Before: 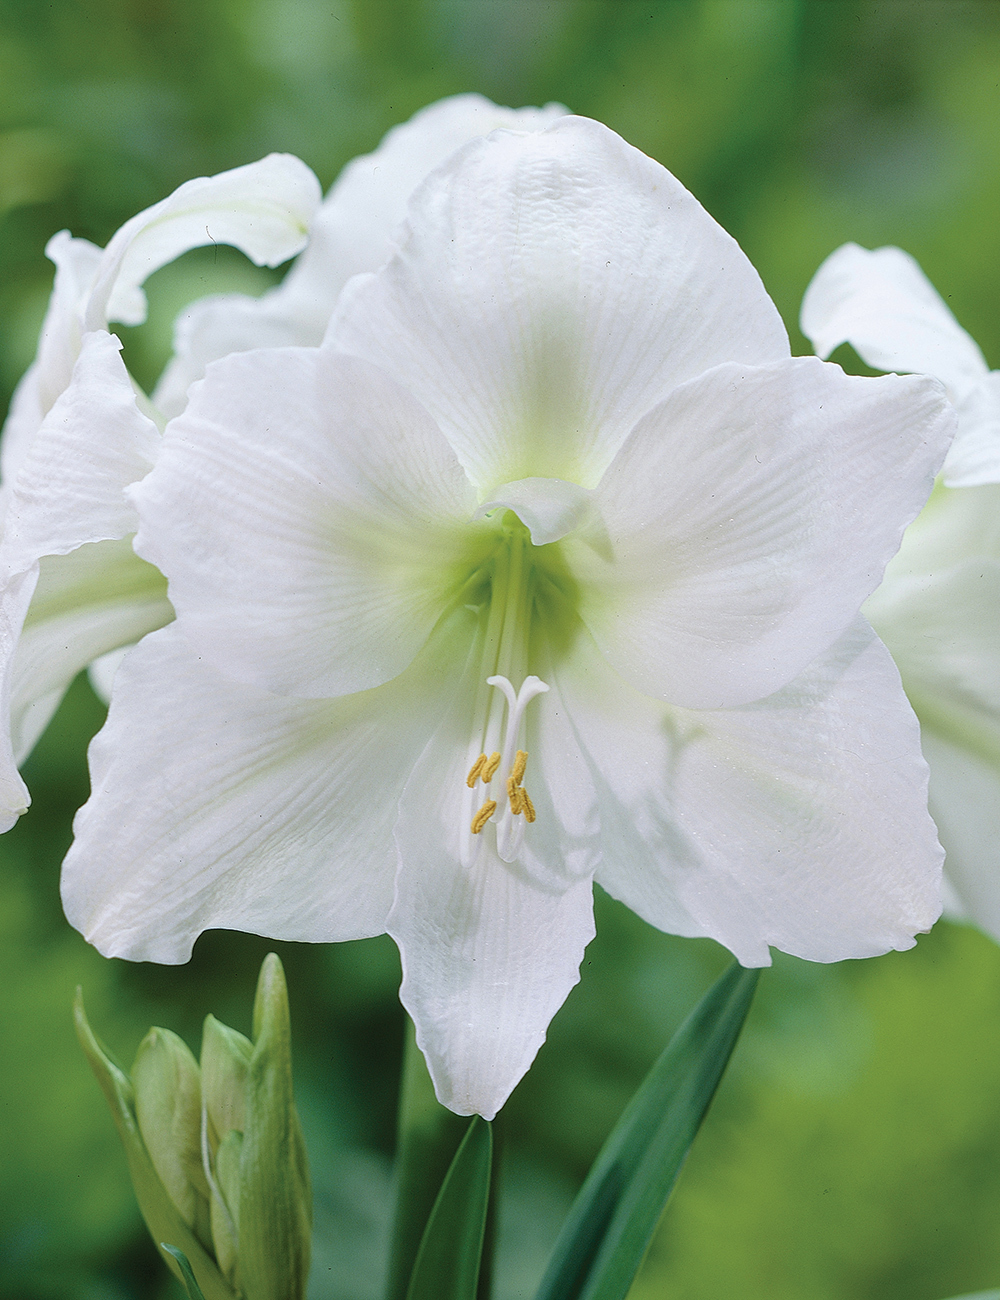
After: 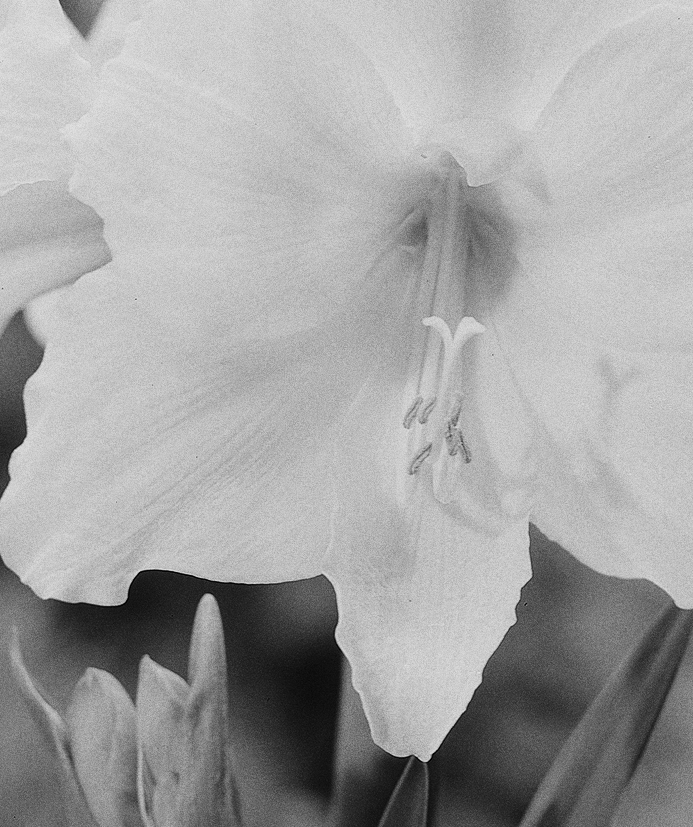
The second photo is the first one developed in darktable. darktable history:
monochrome: on, module defaults
crop: left 6.488%, top 27.668%, right 24.183%, bottom 8.656%
filmic rgb: black relative exposure -7.5 EV, white relative exposure 5 EV, hardness 3.31, contrast 1.3, contrast in shadows safe
grain: coarseness 11.82 ISO, strength 36.67%, mid-tones bias 74.17%
